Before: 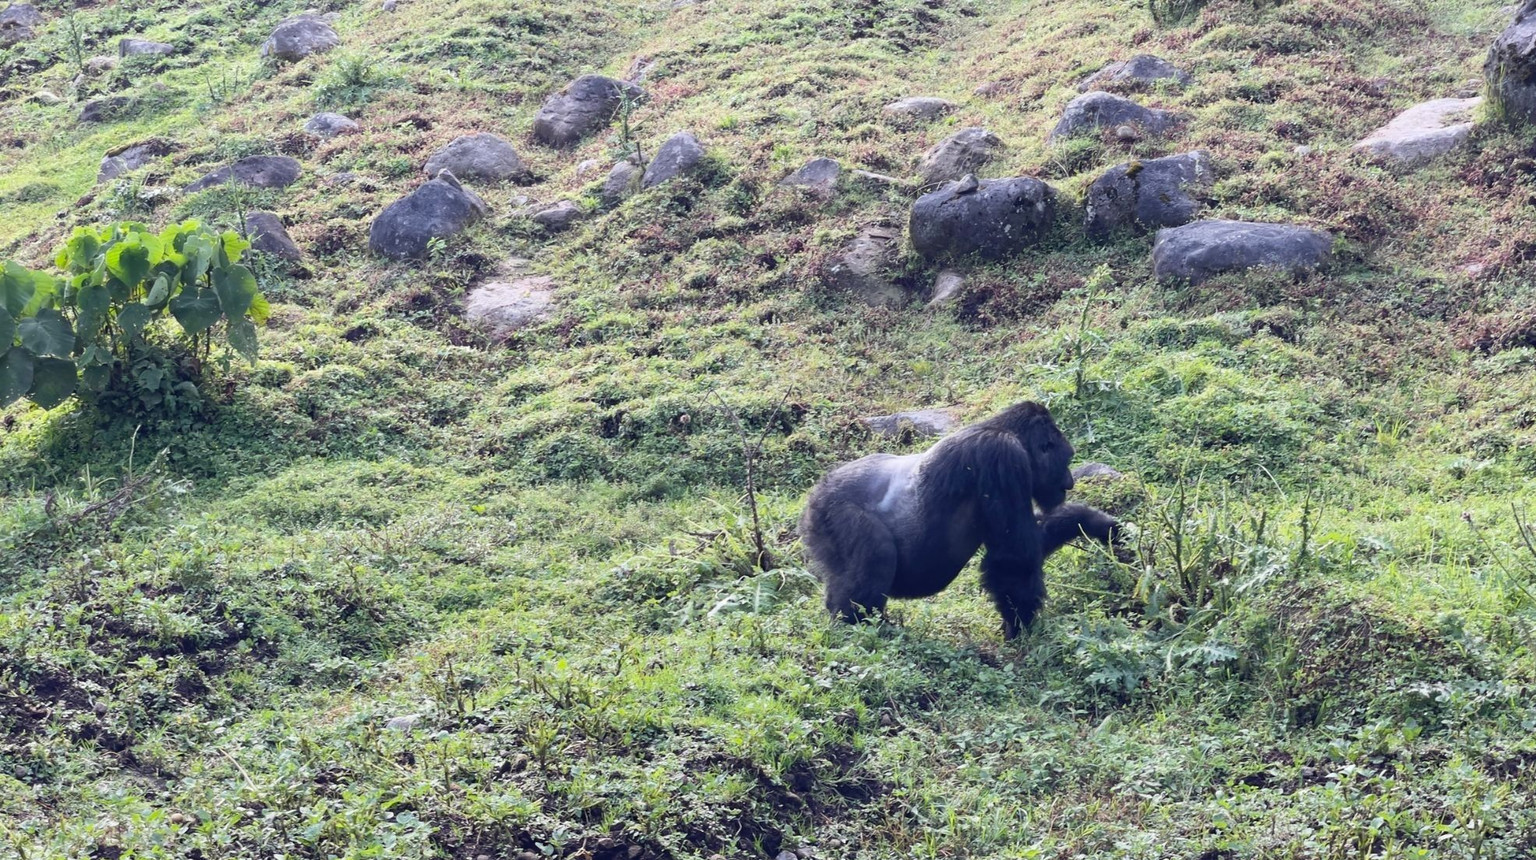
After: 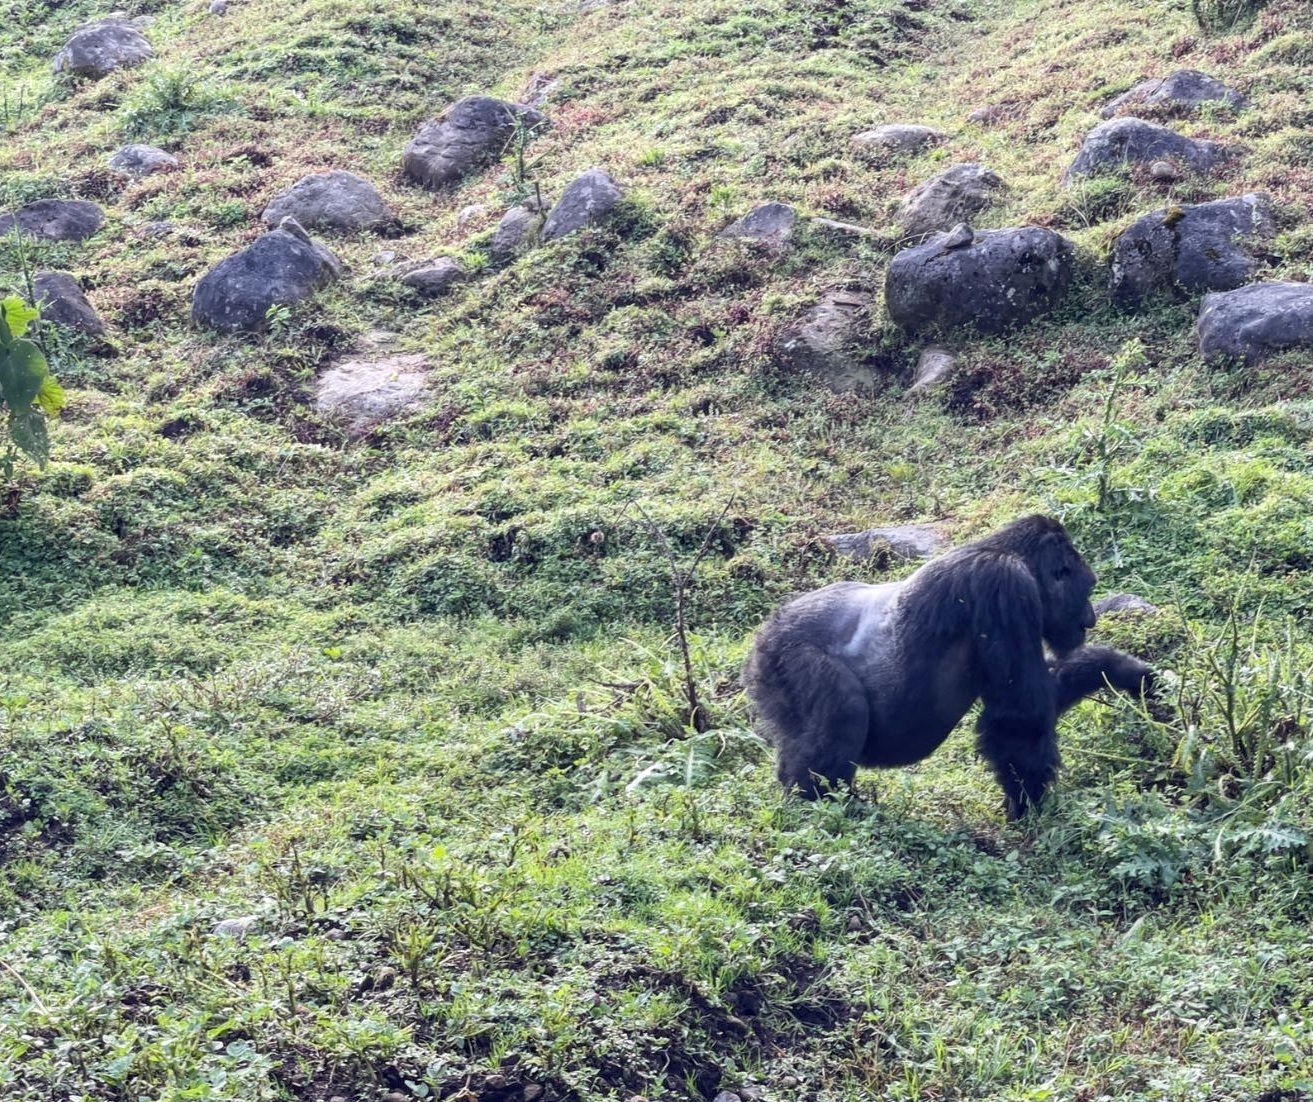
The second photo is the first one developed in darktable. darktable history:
crop and rotate: left 14.385%, right 18.948%
local contrast: highlights 99%, shadows 86%, detail 160%, midtone range 0.2
